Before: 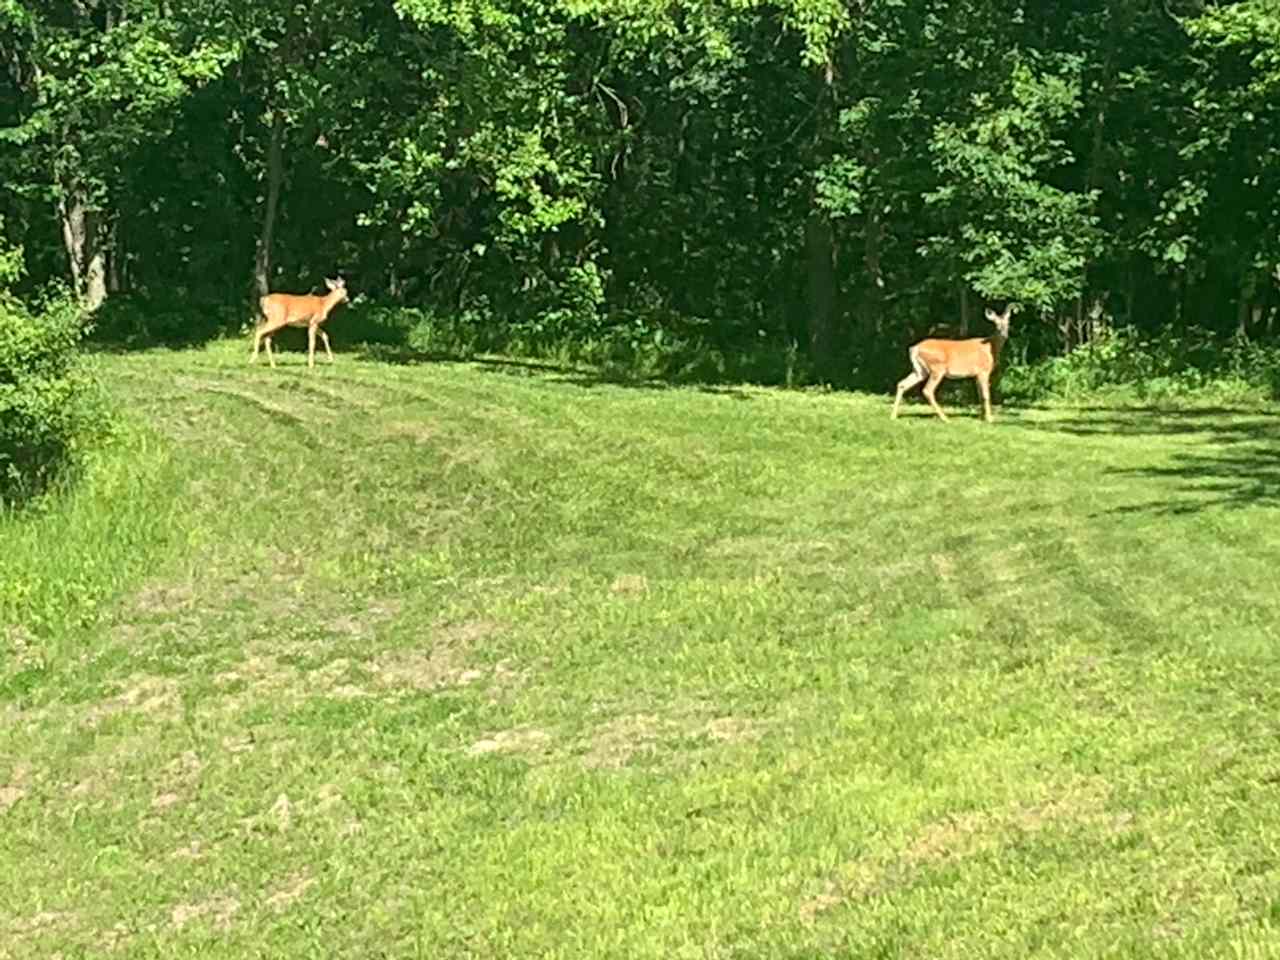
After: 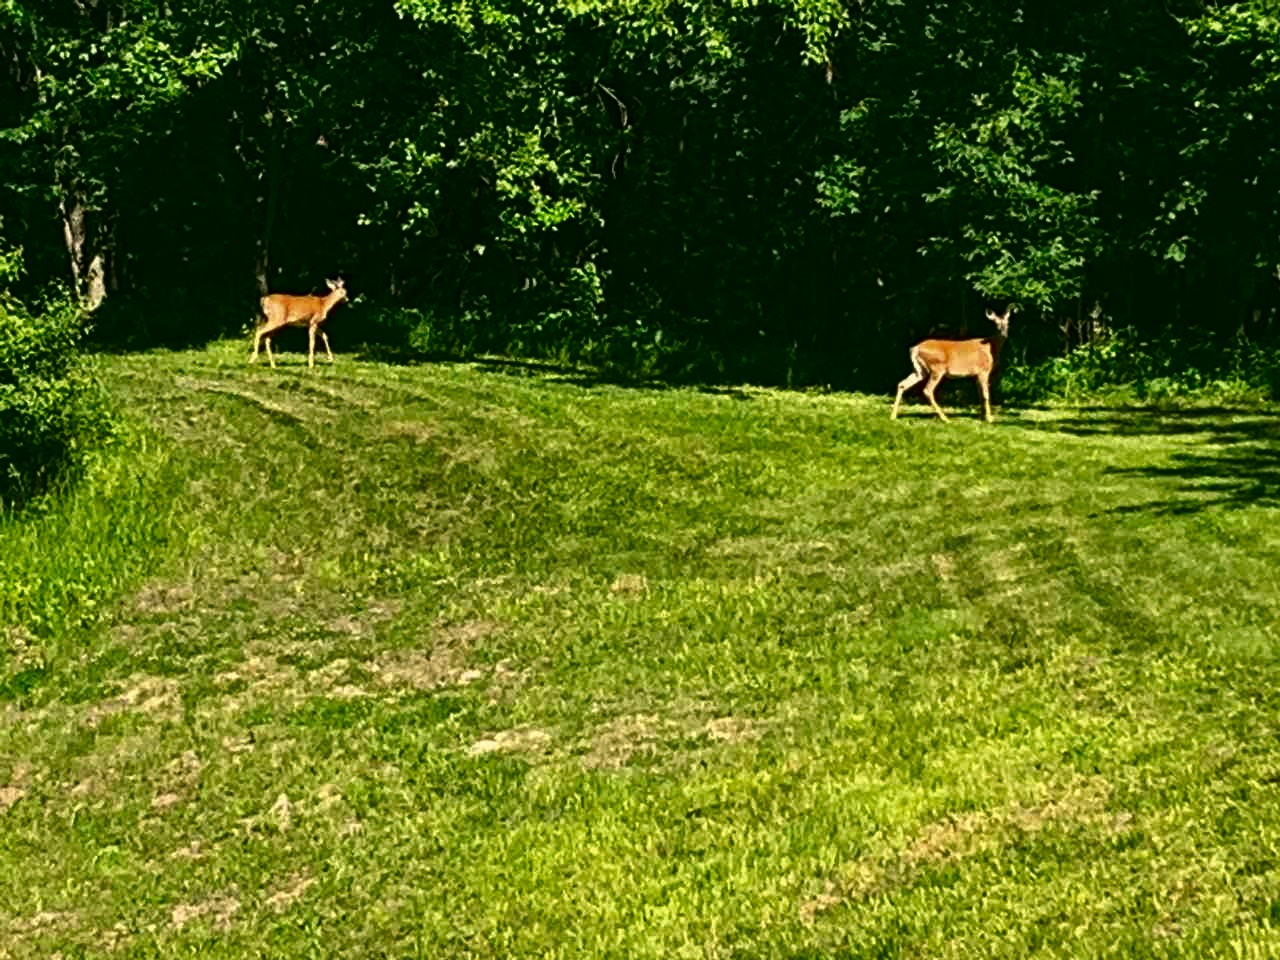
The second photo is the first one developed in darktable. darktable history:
contrast brightness saturation: contrast 0.09, brightness -0.59, saturation 0.17
color correction: highlights a* 7.34, highlights b* 4.37
